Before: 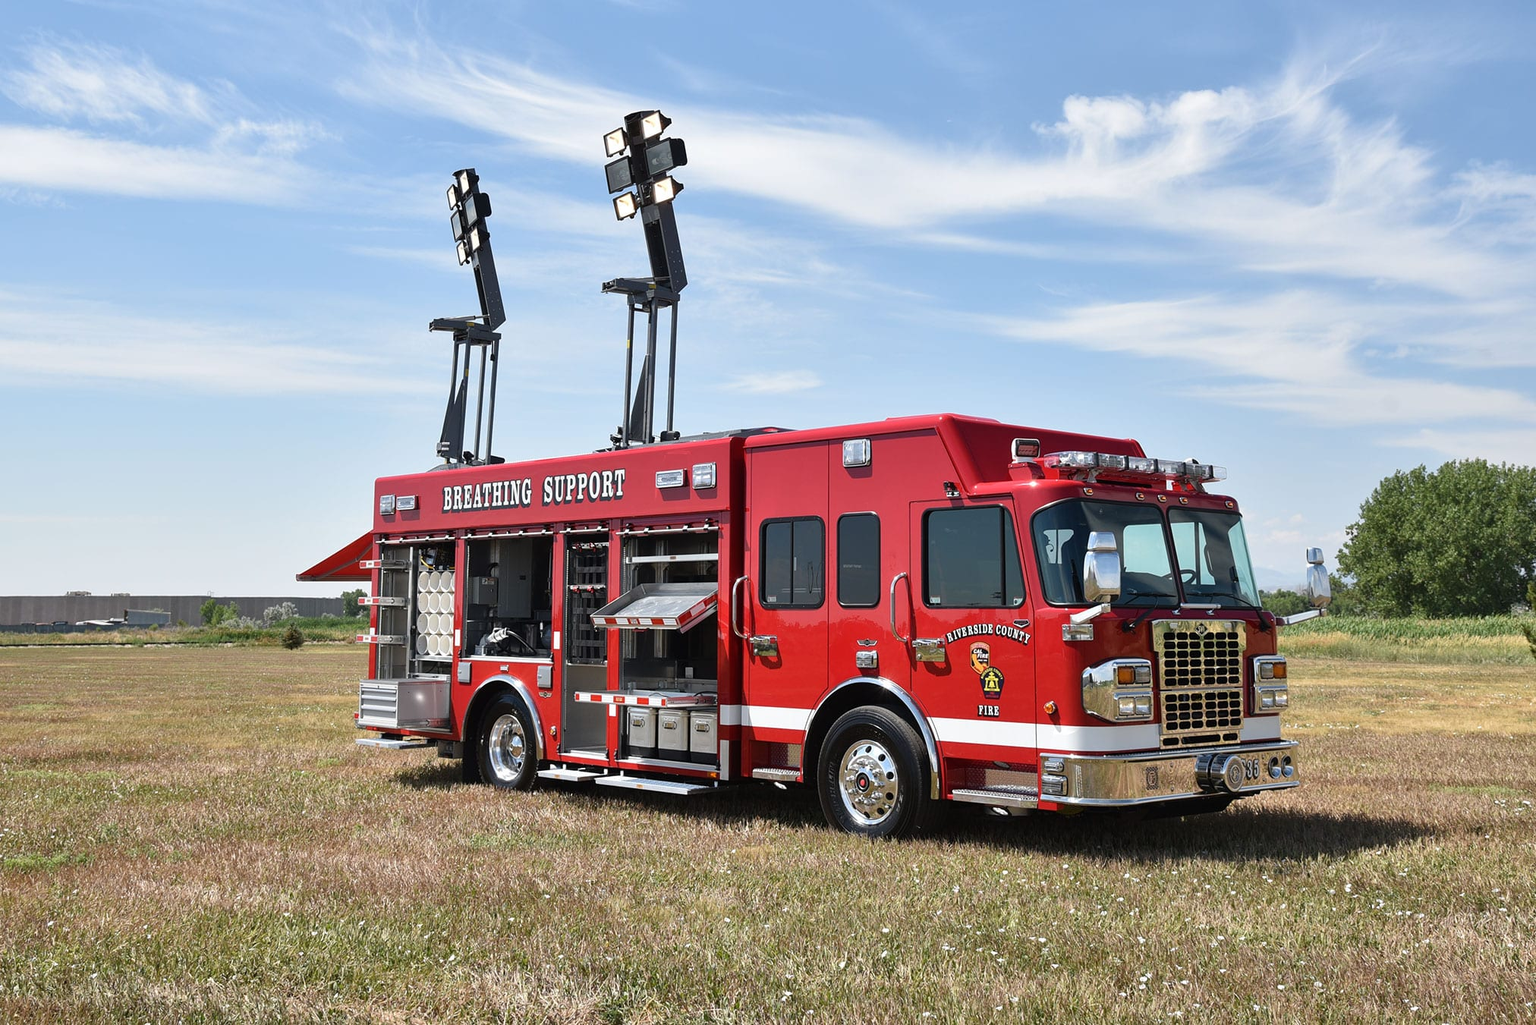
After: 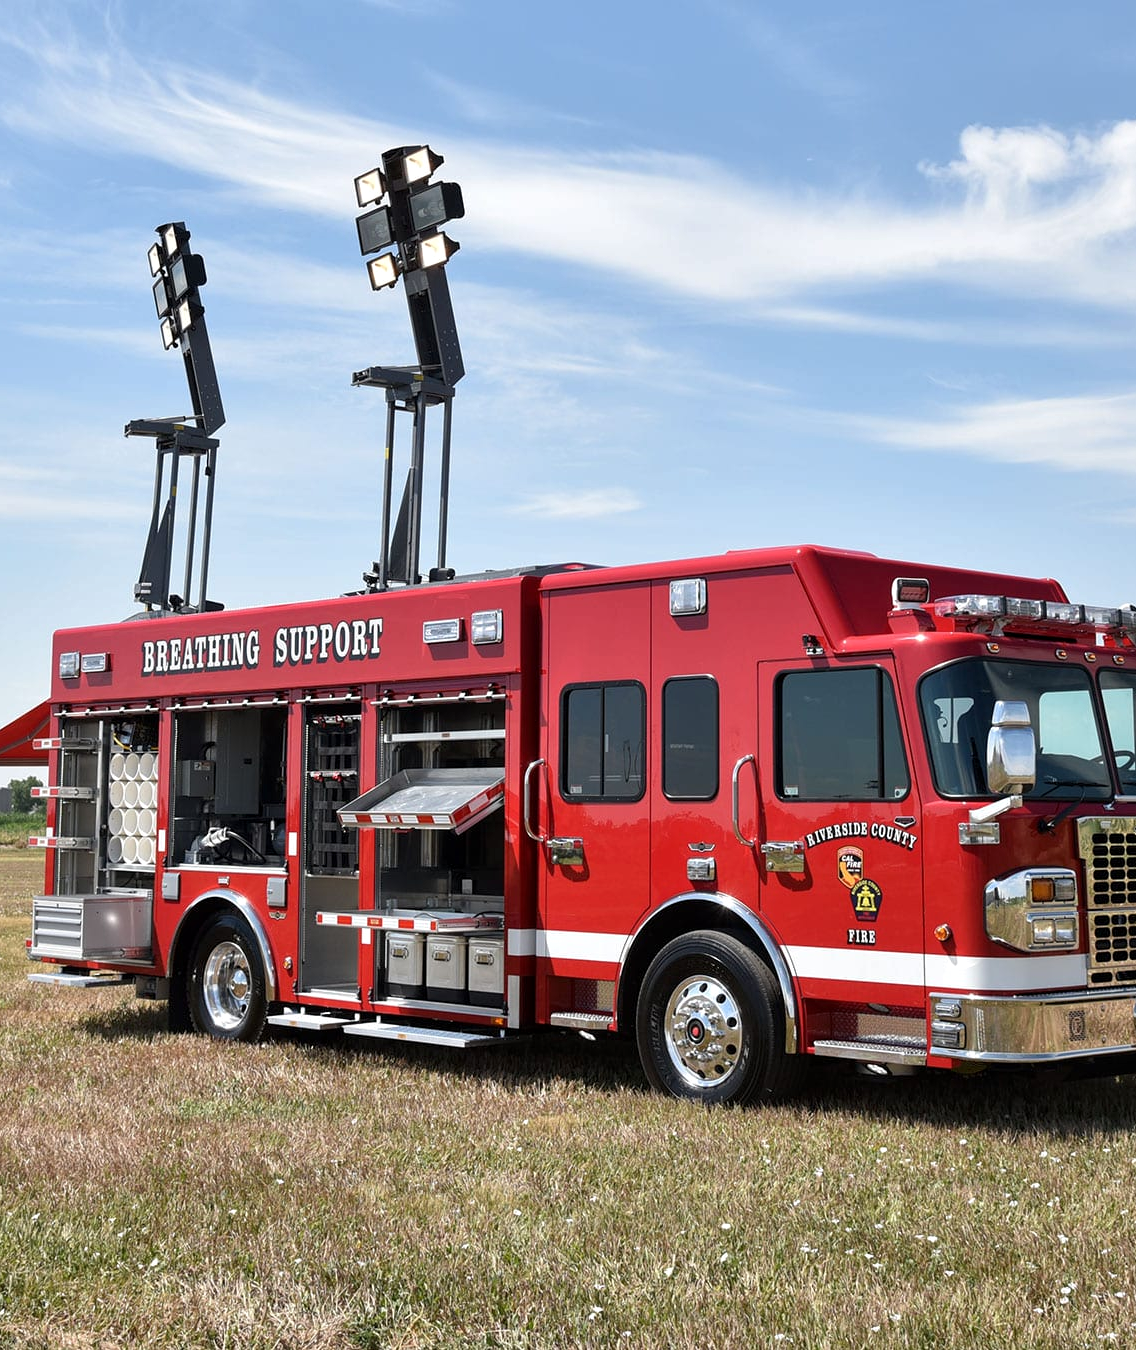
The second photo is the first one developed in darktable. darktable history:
crop: left 21.837%, right 21.997%, bottom 0.011%
exposure: compensate highlight preservation false
local contrast: highlights 104%, shadows 102%, detail 120%, midtone range 0.2
